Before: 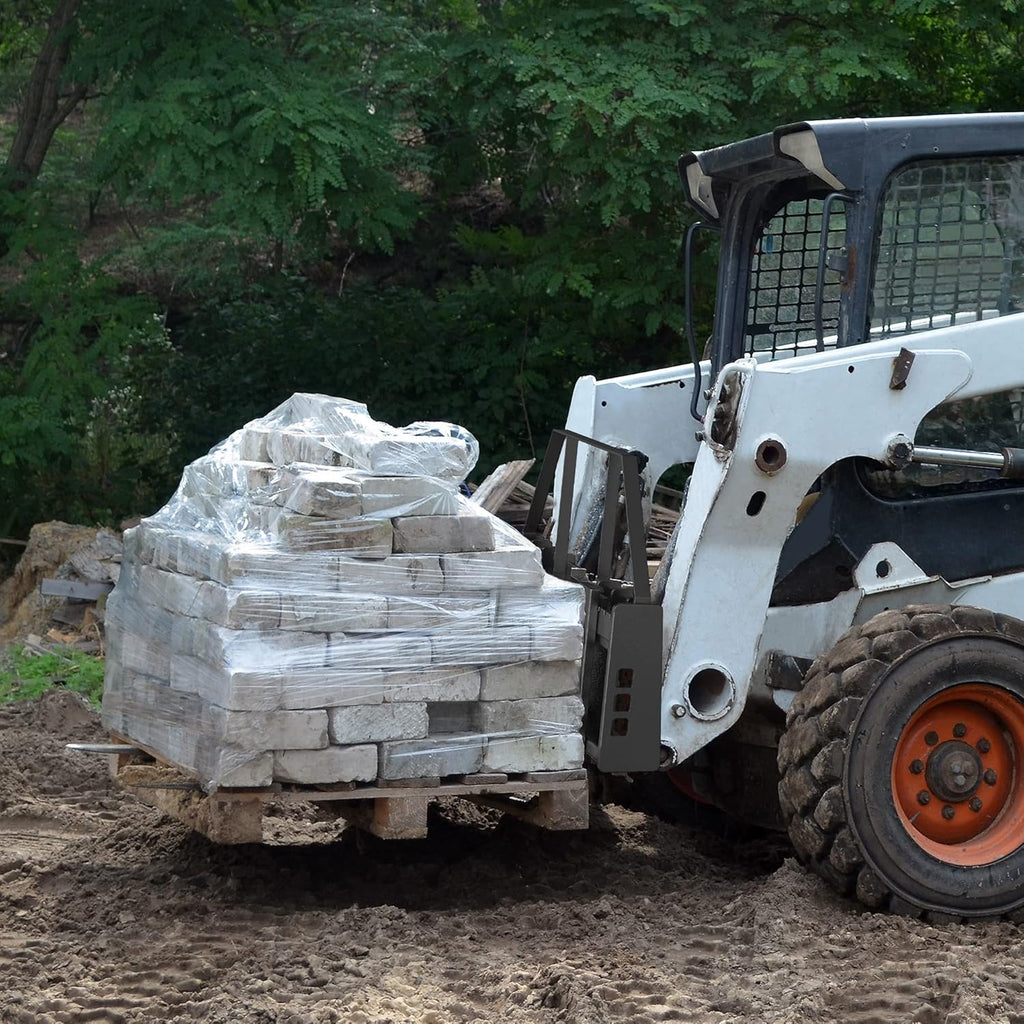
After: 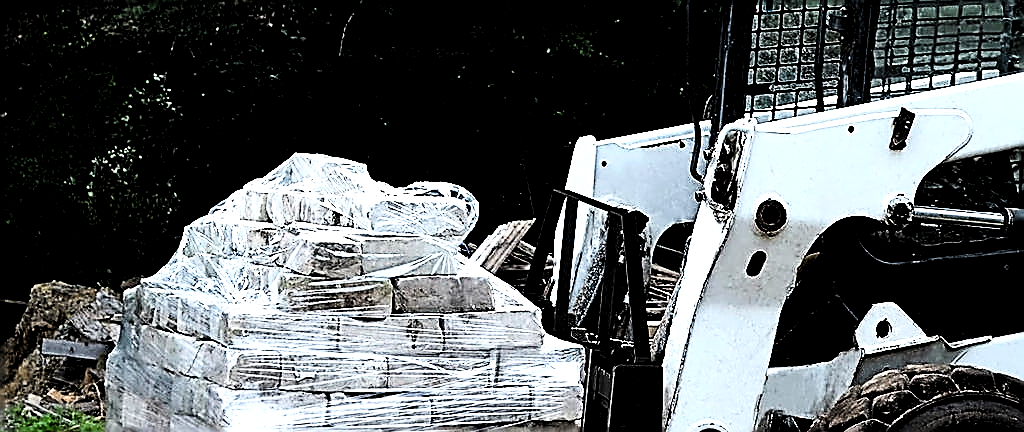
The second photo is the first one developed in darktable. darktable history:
crop and rotate: top 23.524%, bottom 34.218%
contrast brightness saturation: contrast 0.405, brightness 0.112, saturation 0.206
exposure: black level correction -0.015, exposure -0.133 EV, compensate highlight preservation false
color balance rgb: linear chroma grading › global chroma 7.955%, perceptual saturation grading › global saturation 20%, perceptual saturation grading › highlights -50.243%, perceptual saturation grading › shadows 30.334%, global vibrance 20%
sharpen: amount 1.985
filmic rgb: black relative exposure -7.65 EV, white relative exposure 3.97 EV, hardness 4.01, contrast 1.095, highlights saturation mix -29.76%
levels: levels [0.182, 0.542, 0.902]
